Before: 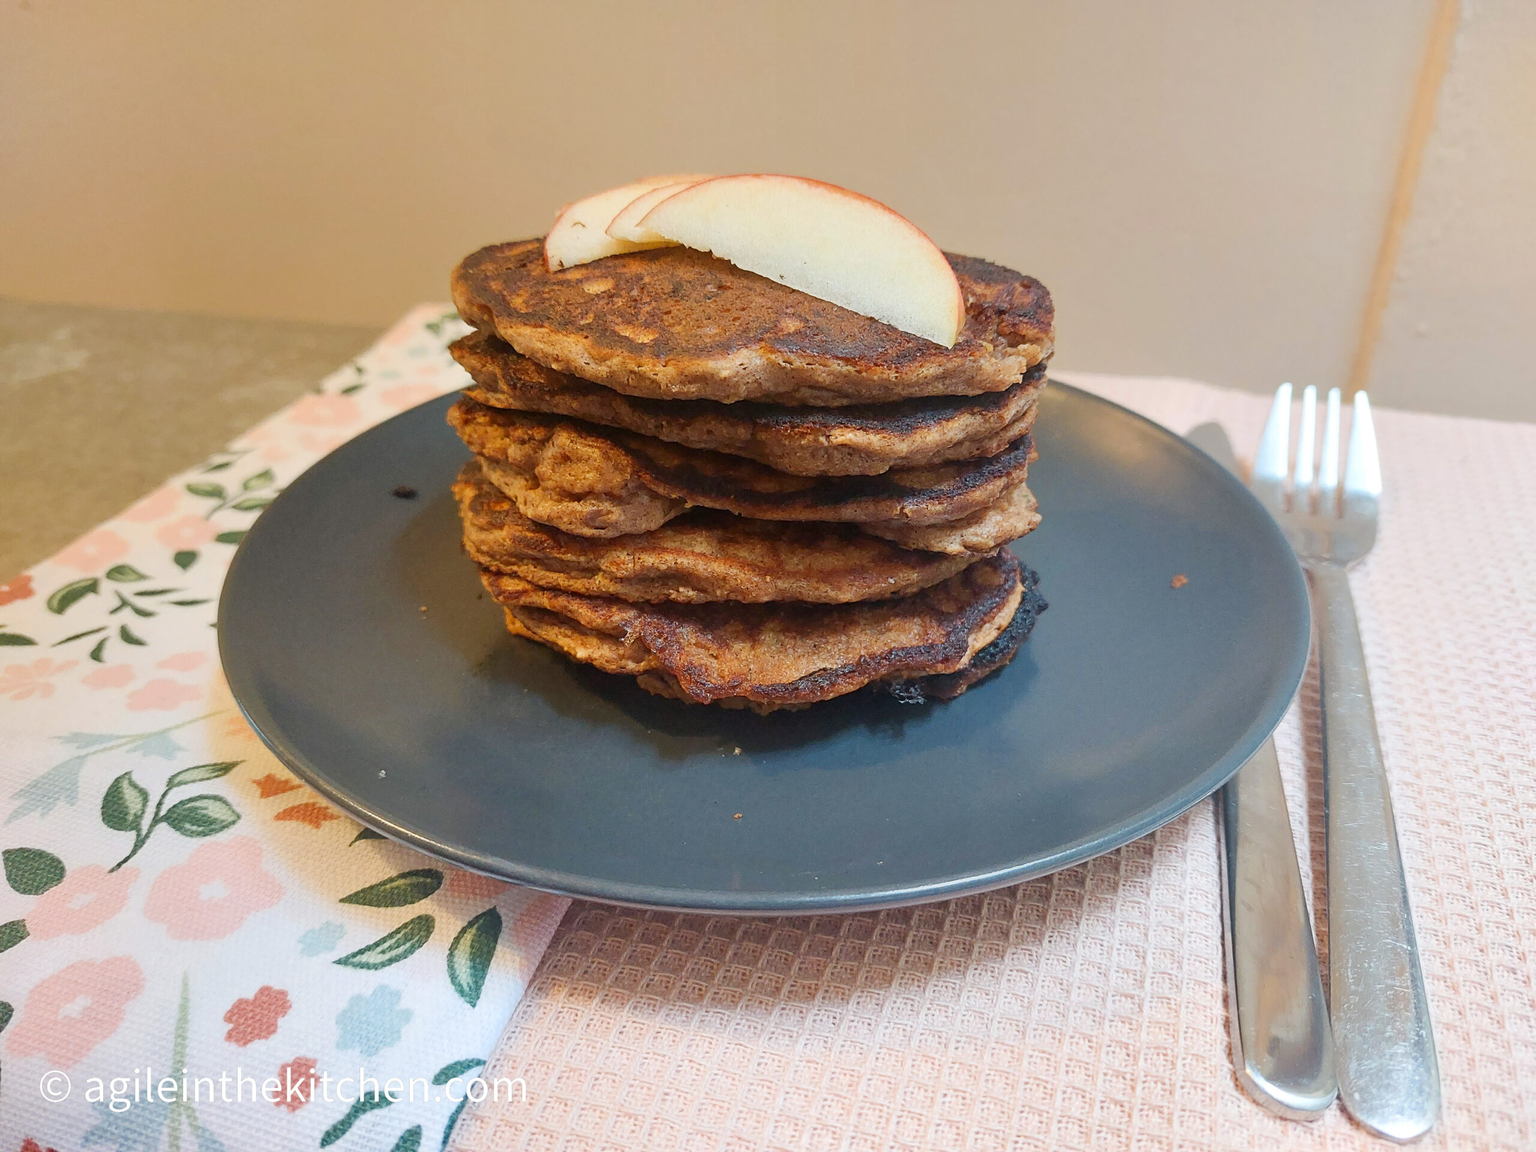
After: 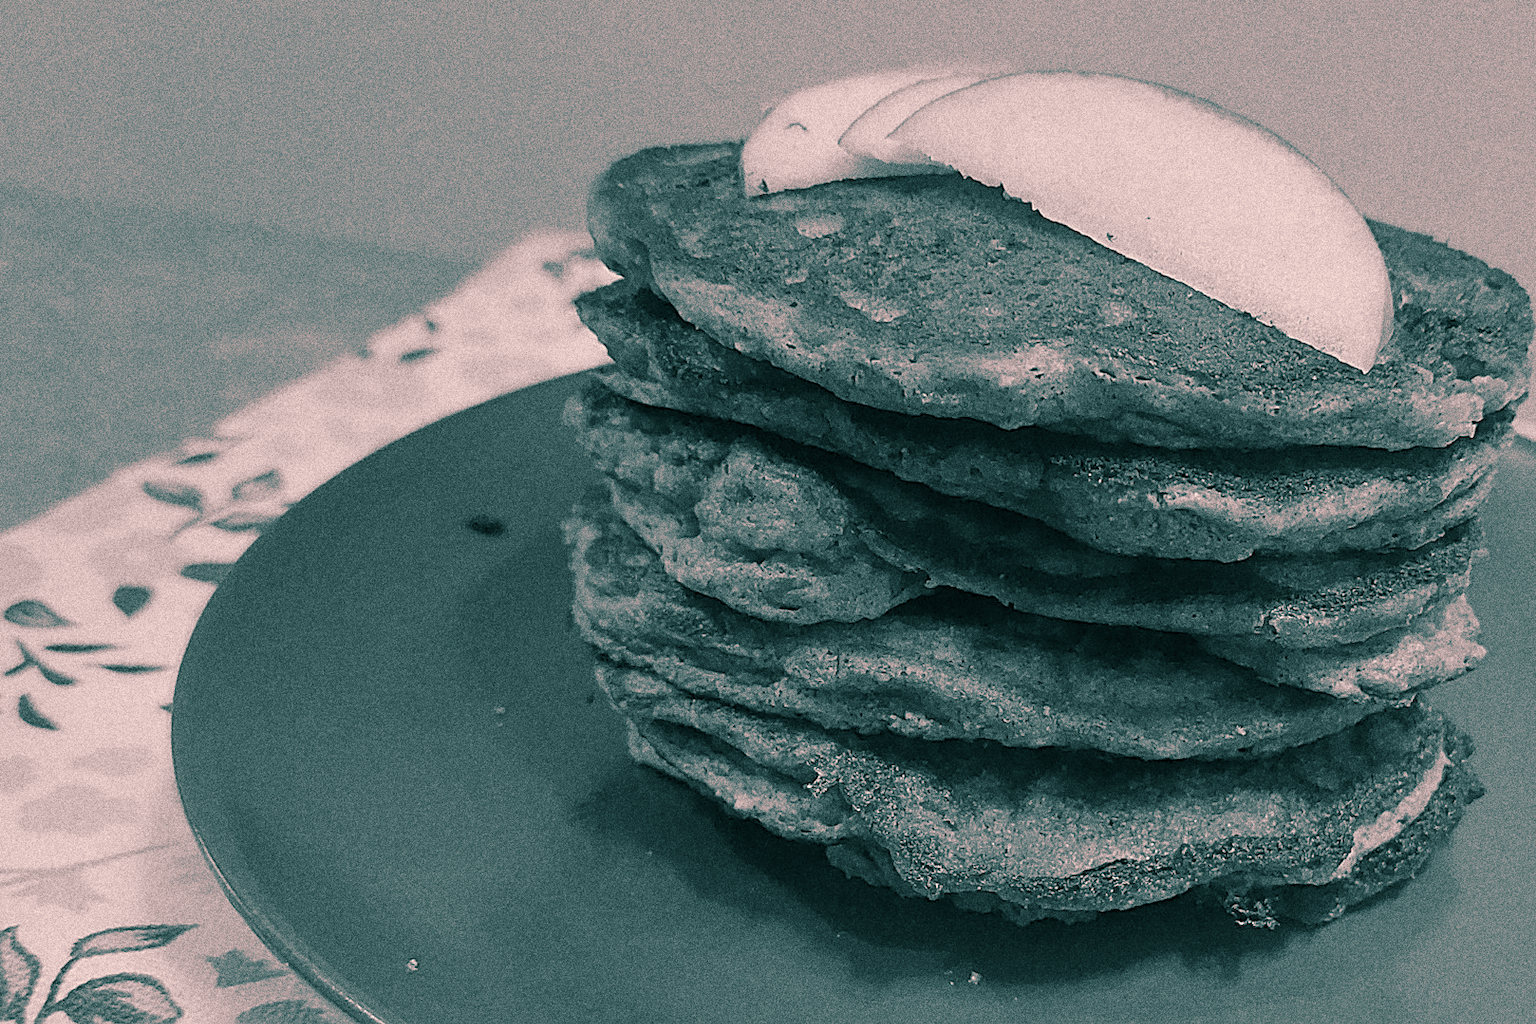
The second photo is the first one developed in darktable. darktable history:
split-toning: shadows › hue 186.43°, highlights › hue 49.29°, compress 30.29%
exposure: exposure -0.064 EV, compensate highlight preservation false
crop and rotate: angle -4.99°, left 2.122%, top 6.945%, right 27.566%, bottom 30.519%
color correction: highlights a* 12.23, highlights b* 5.41
color calibration: output gray [0.21, 0.42, 0.37, 0], gray › normalize channels true, illuminant same as pipeline (D50), adaptation XYZ, x 0.346, y 0.359, gamut compression 0
grain: coarseness 10.62 ISO, strength 55.56%
sharpen: on, module defaults
